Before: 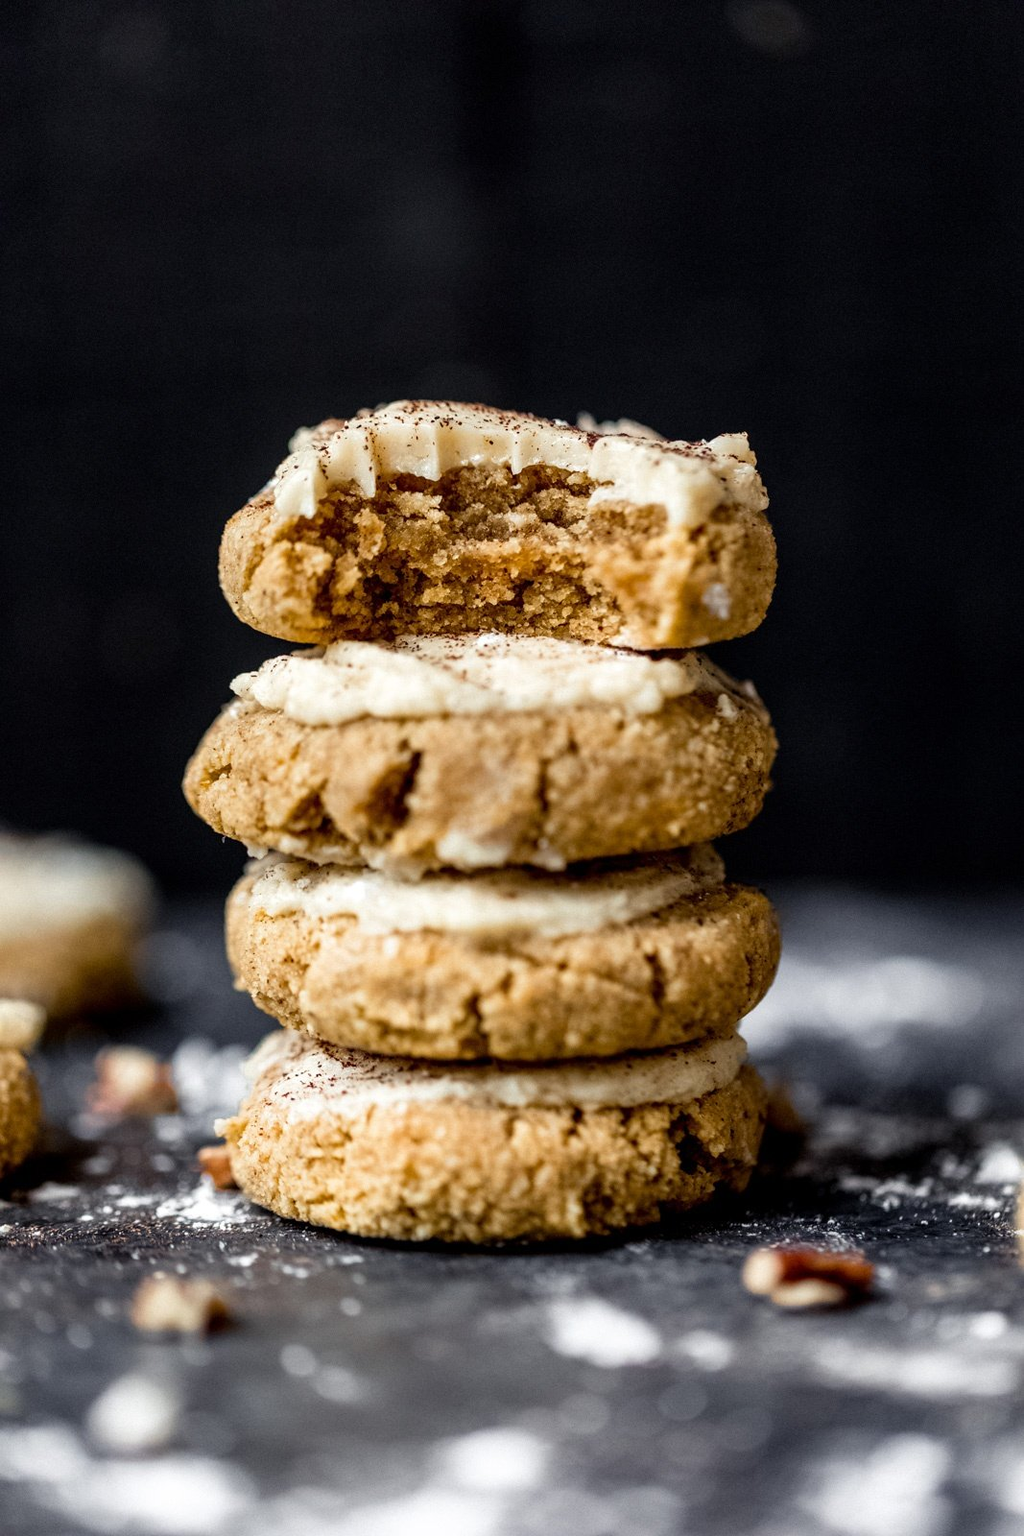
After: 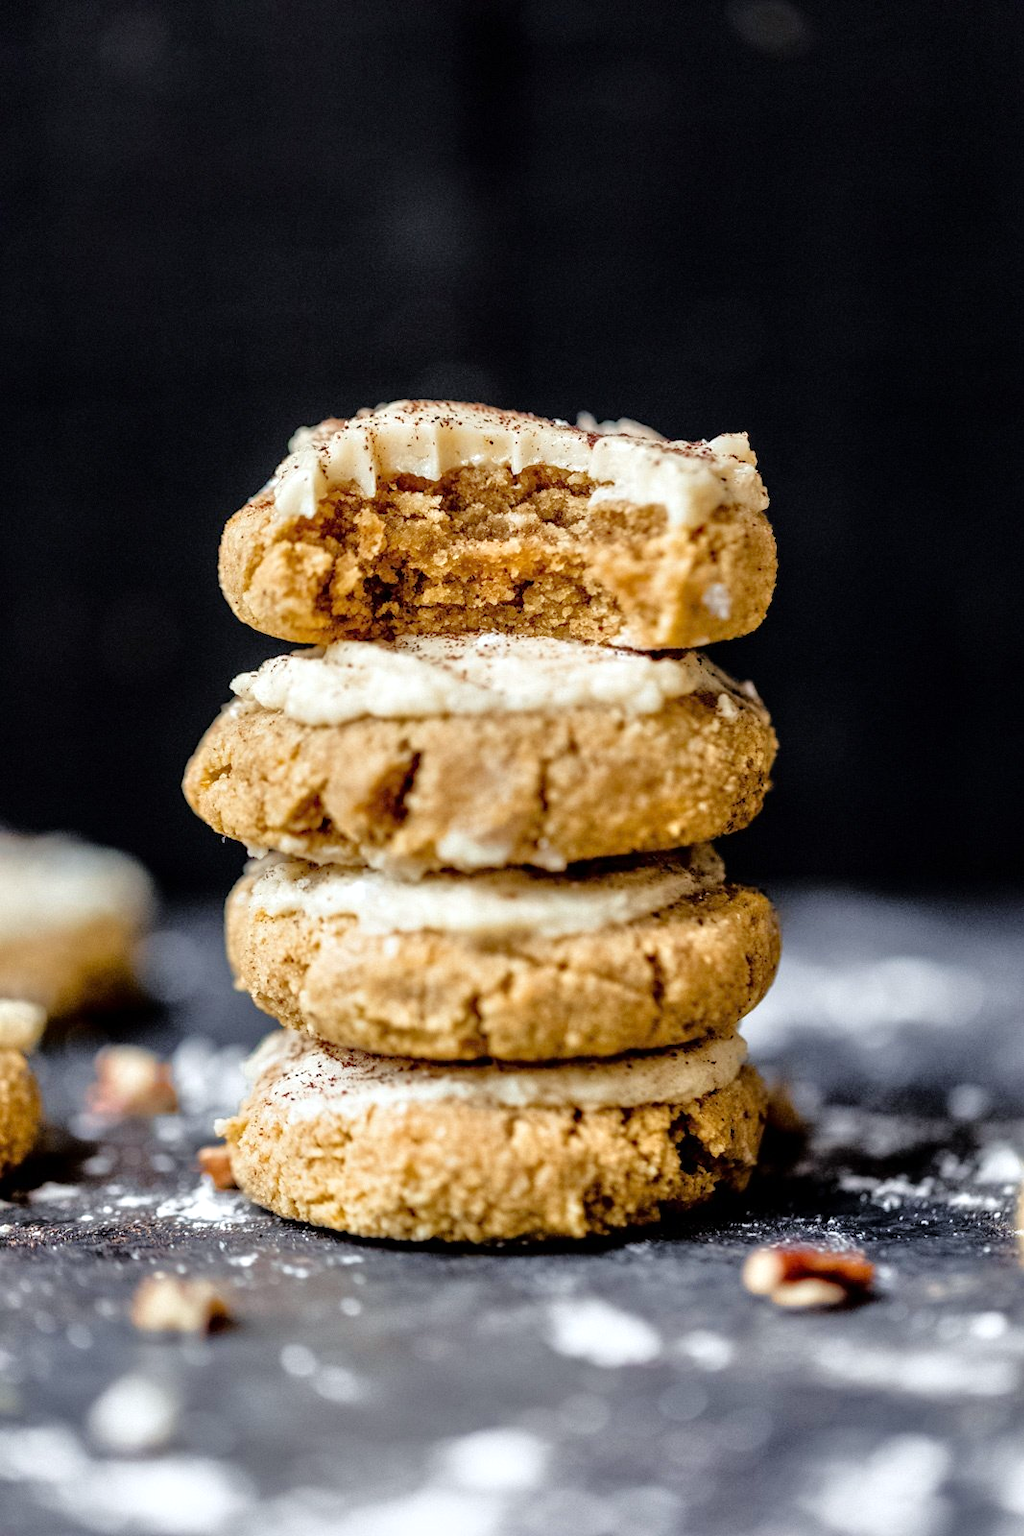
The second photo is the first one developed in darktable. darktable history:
tone equalizer: -7 EV 0.15 EV, -6 EV 0.6 EV, -5 EV 1.15 EV, -4 EV 1.33 EV, -3 EV 1.15 EV, -2 EV 0.6 EV, -1 EV 0.15 EV, mask exposure compensation -0.5 EV
white balance: red 0.982, blue 1.018
